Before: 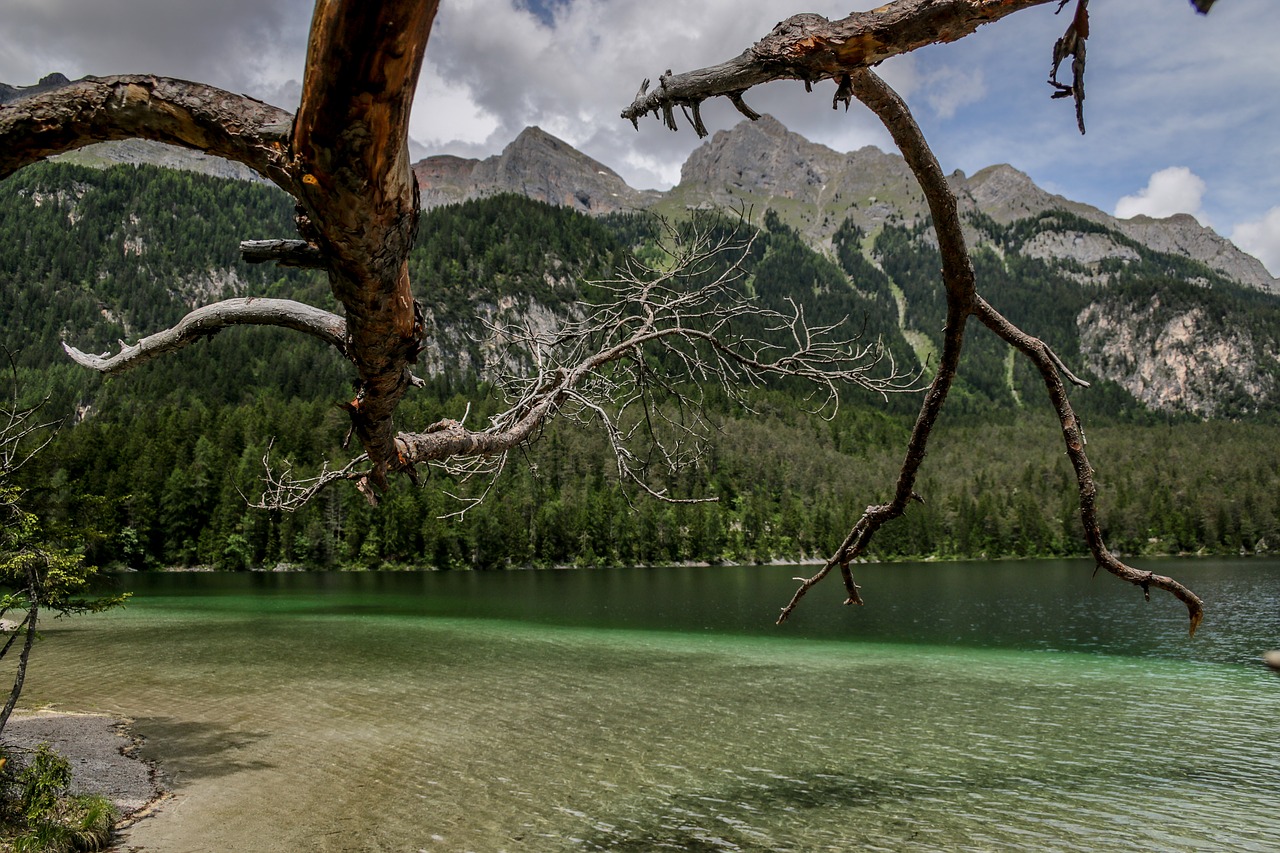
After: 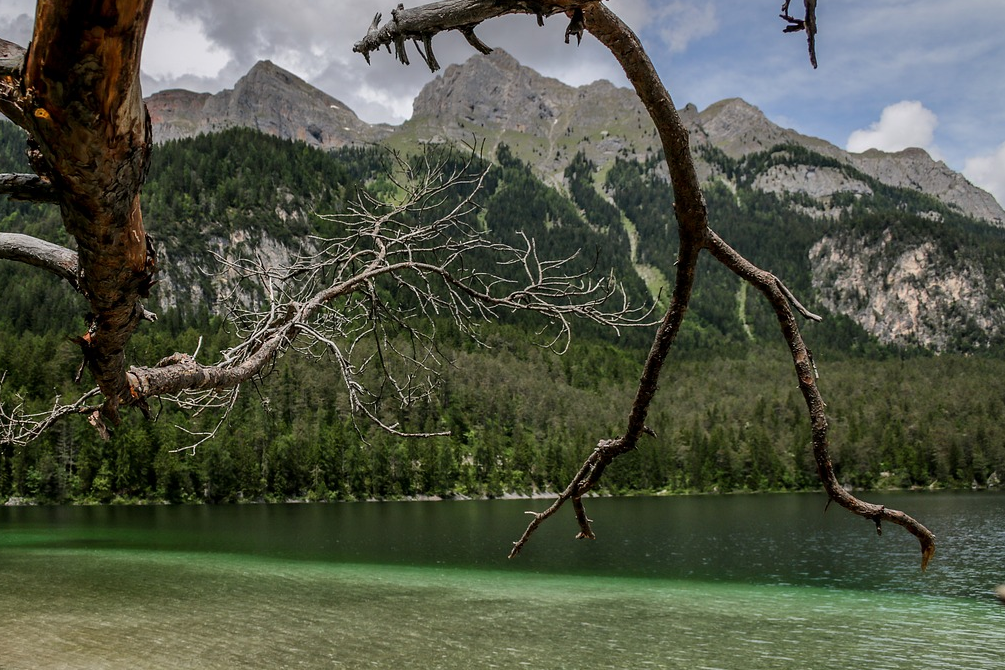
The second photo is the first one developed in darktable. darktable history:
crop and rotate: left 21.007%, top 7.809%, right 0.44%, bottom 13.537%
